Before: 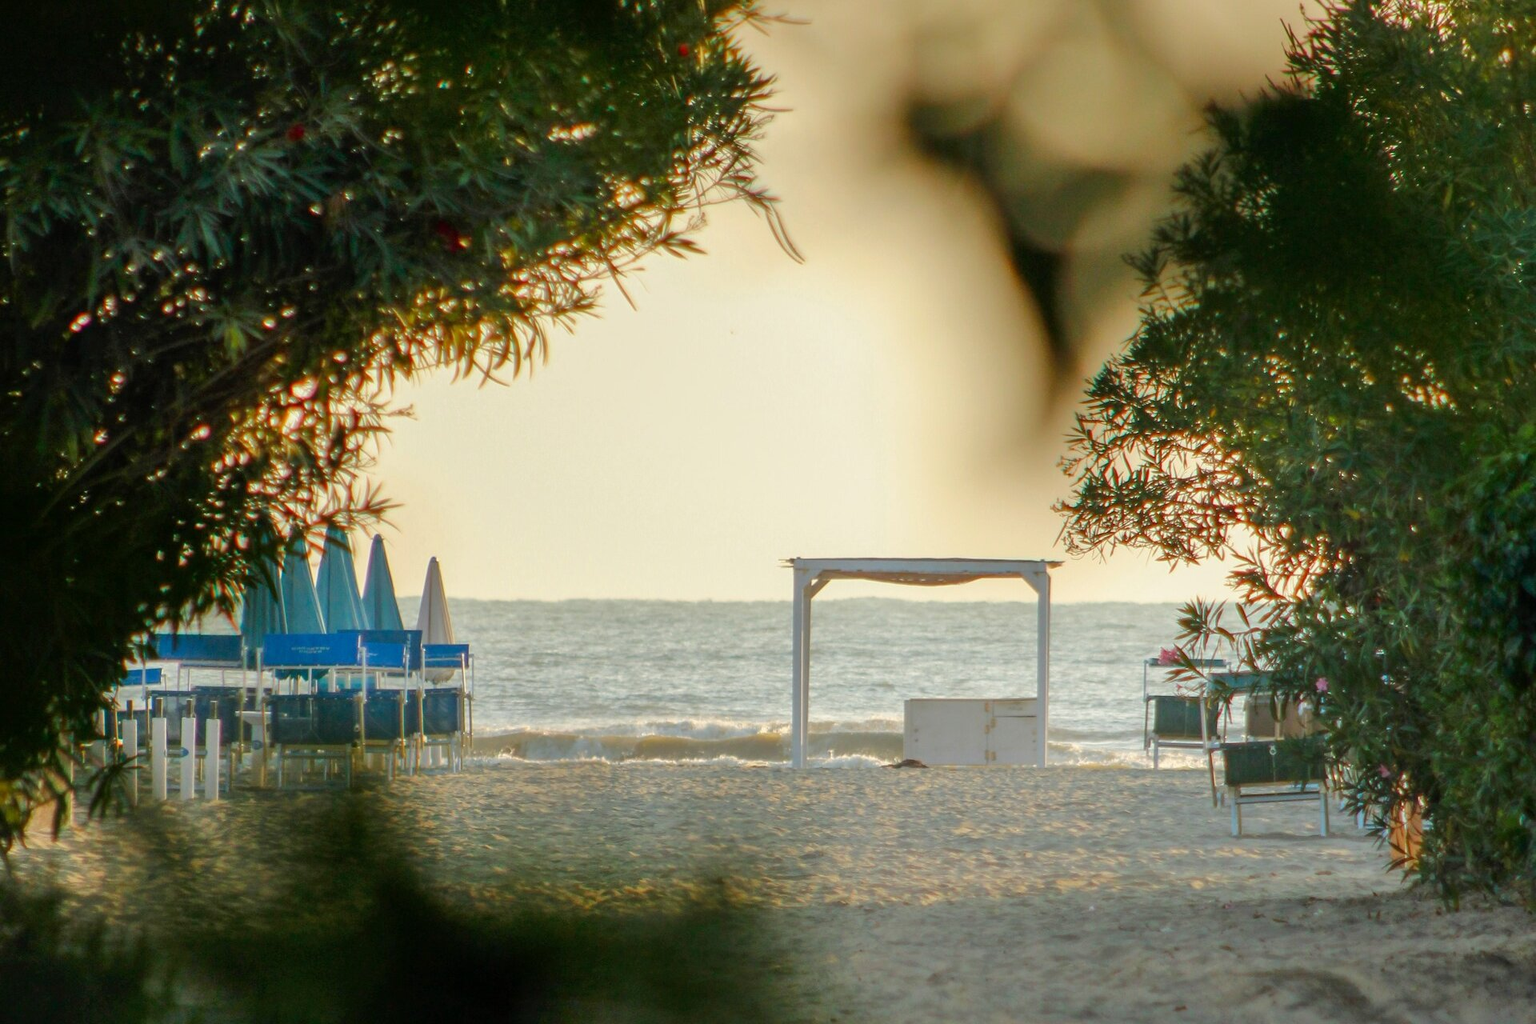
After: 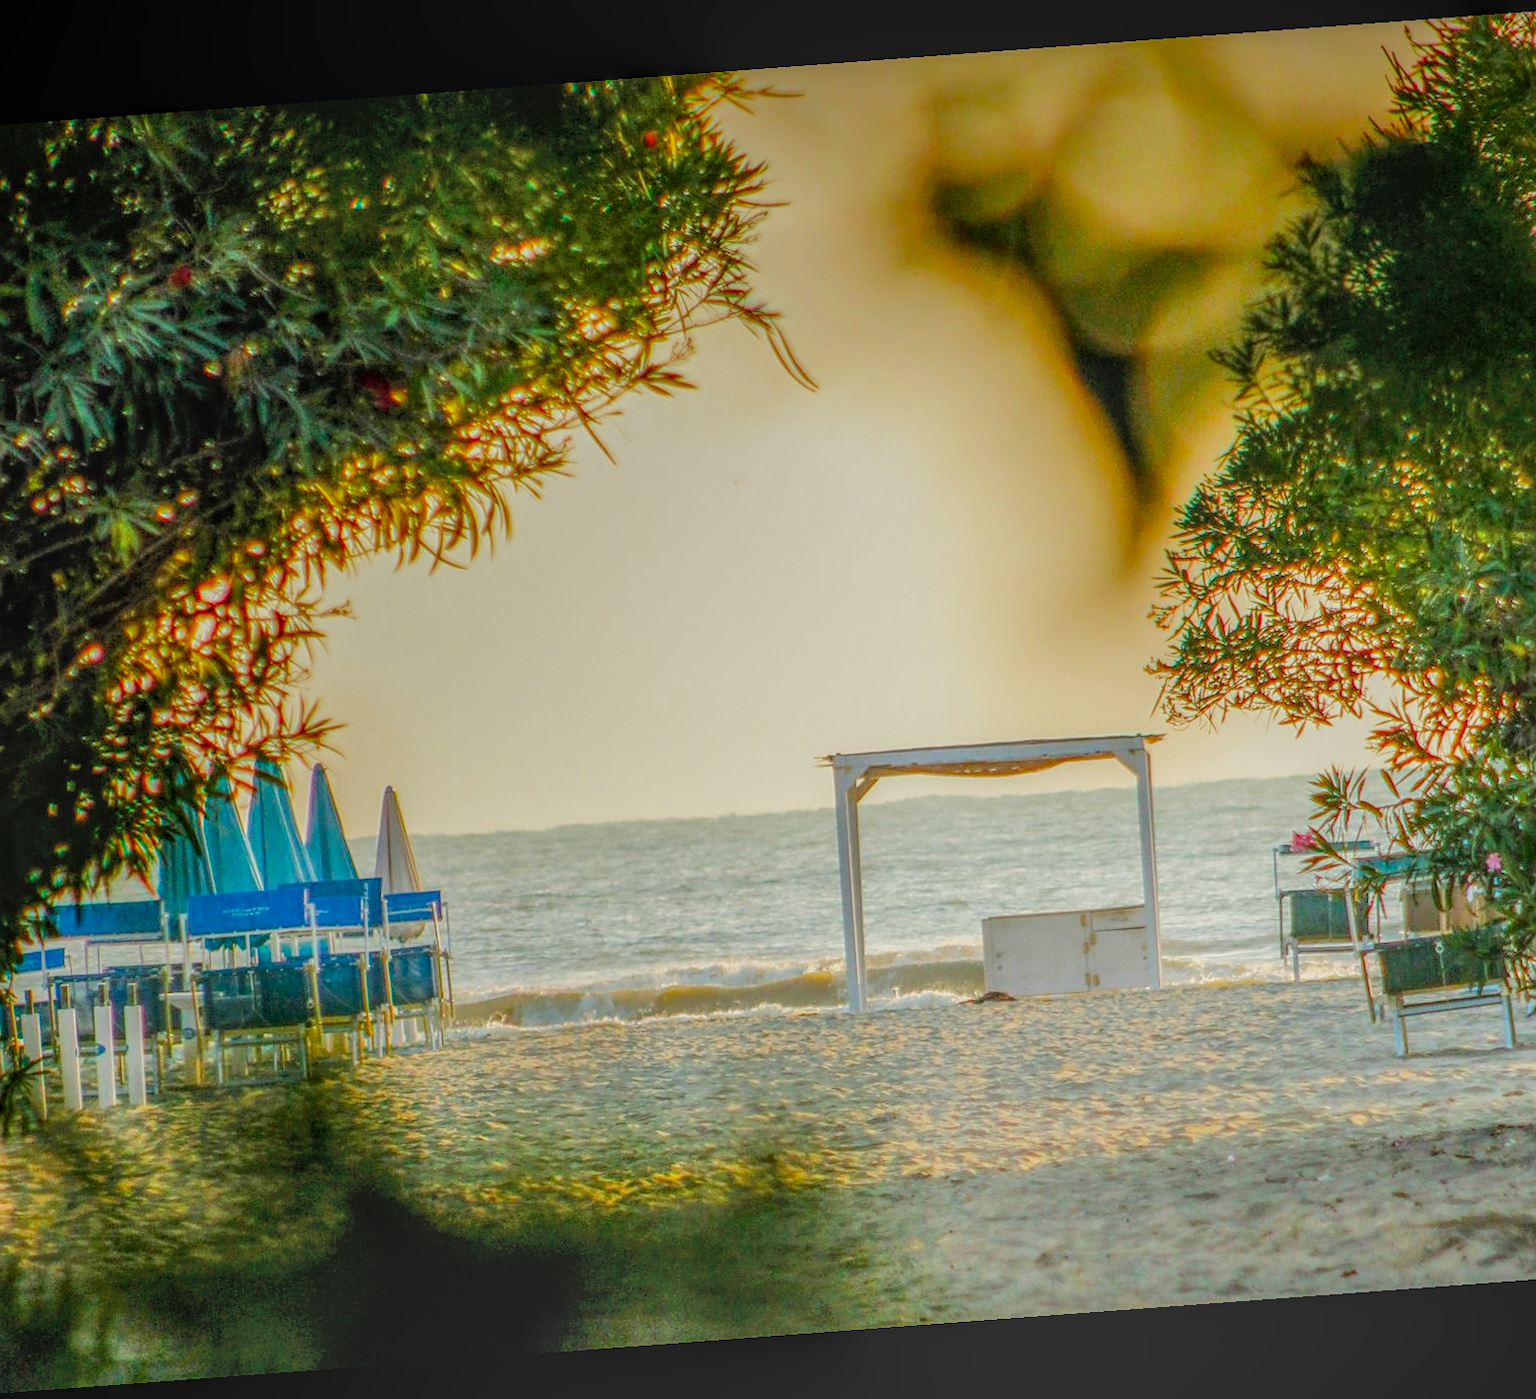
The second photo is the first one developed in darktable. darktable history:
color balance rgb: perceptual saturation grading › global saturation 25%, global vibrance 20%
sharpen: radius 1.864, amount 0.398, threshold 1.271
exposure: black level correction 0, exposure 1.1 EV, compensate highlight preservation false
crop: left 9.88%, right 12.664%
rotate and perspective: rotation -4.25°, automatic cropping off
local contrast: highlights 20%, shadows 30%, detail 200%, midtone range 0.2
filmic rgb: black relative exposure -7.65 EV, white relative exposure 4.56 EV, hardness 3.61, contrast 1.05
